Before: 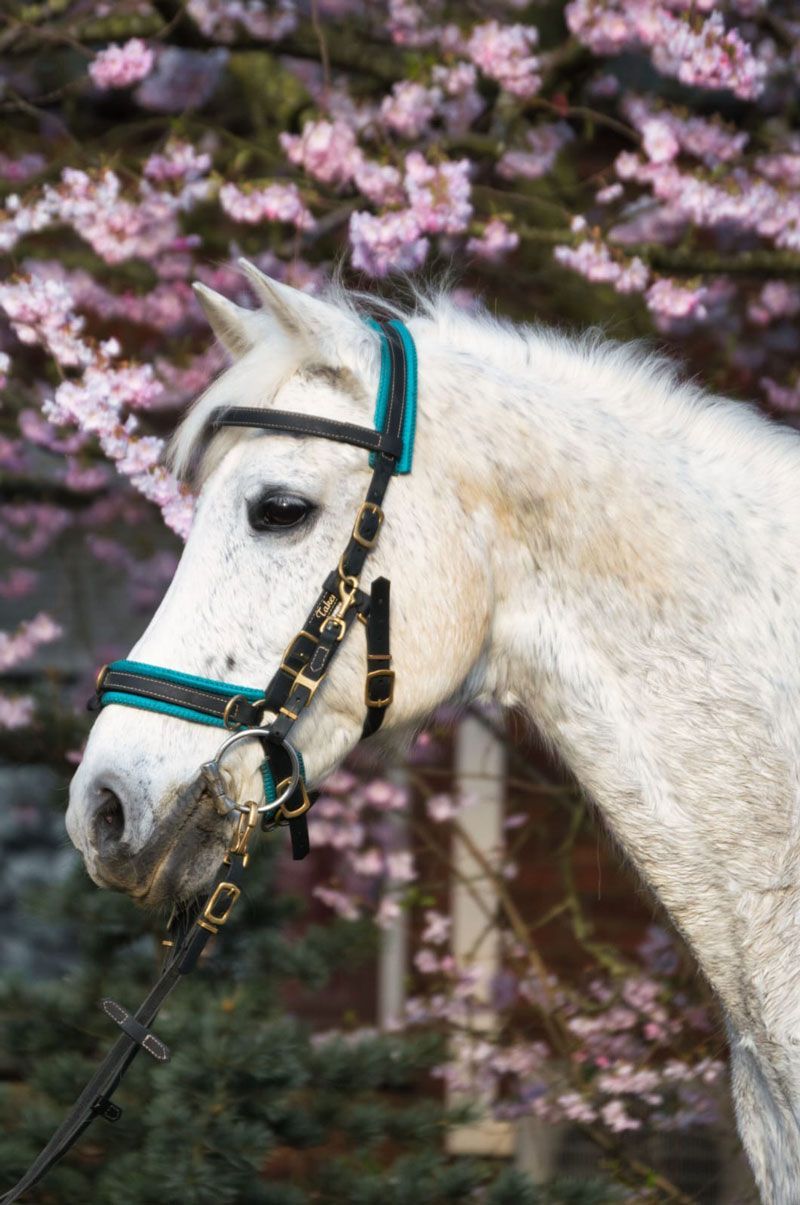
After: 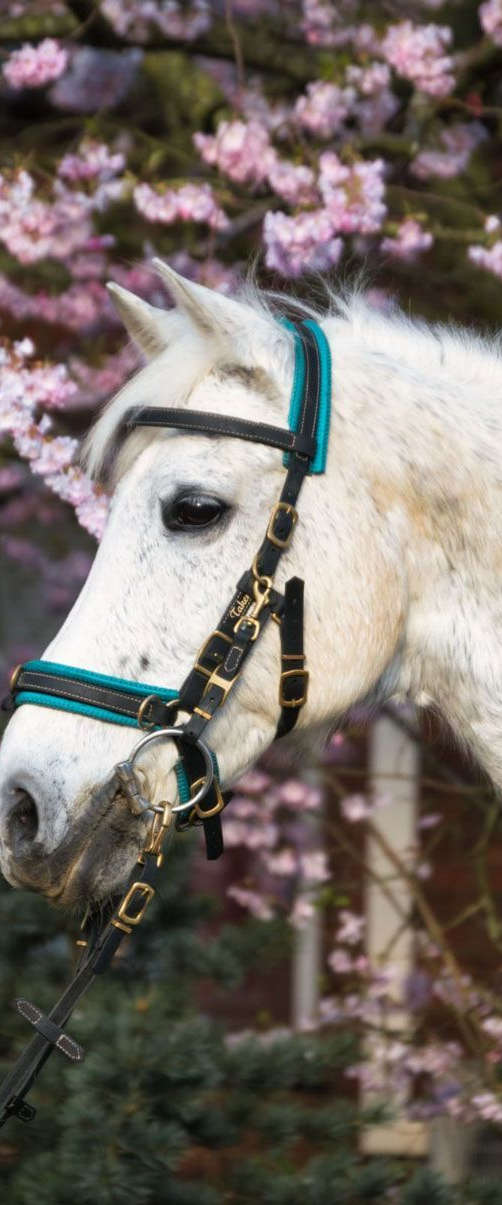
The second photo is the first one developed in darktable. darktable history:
crop: left 10.804%, right 26.407%
